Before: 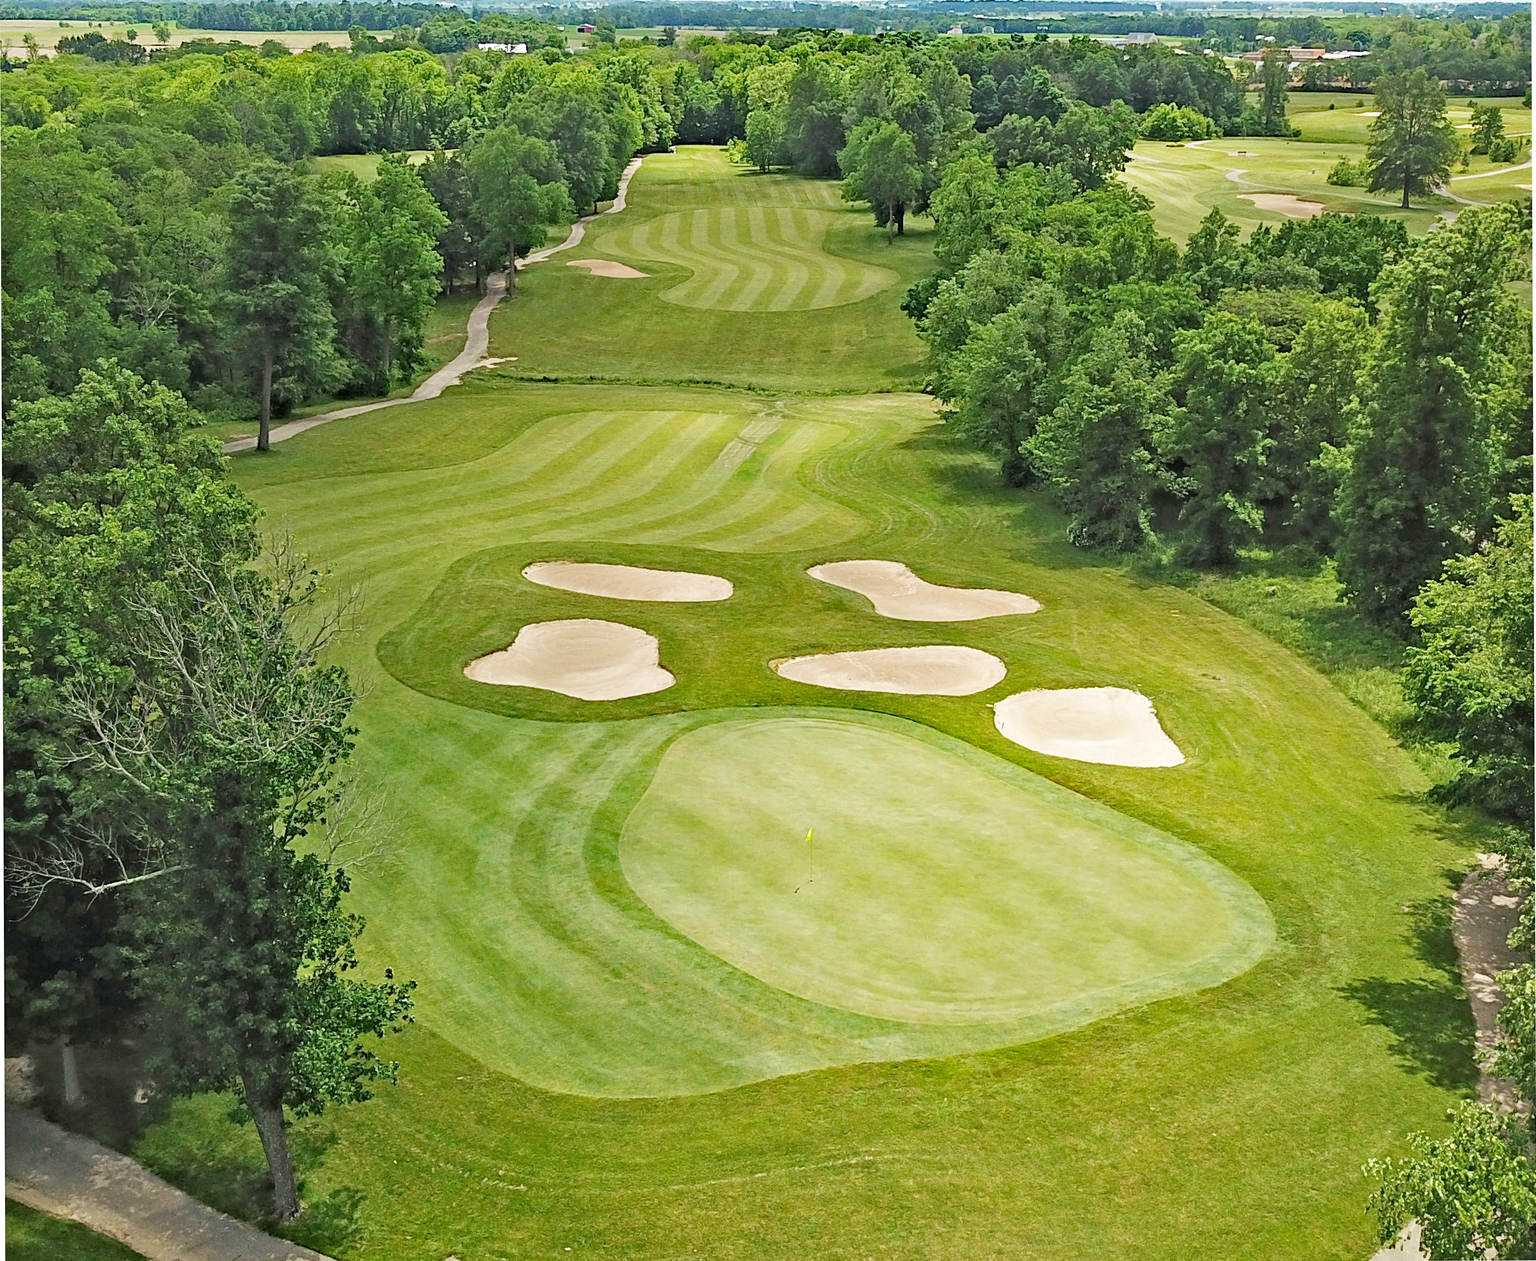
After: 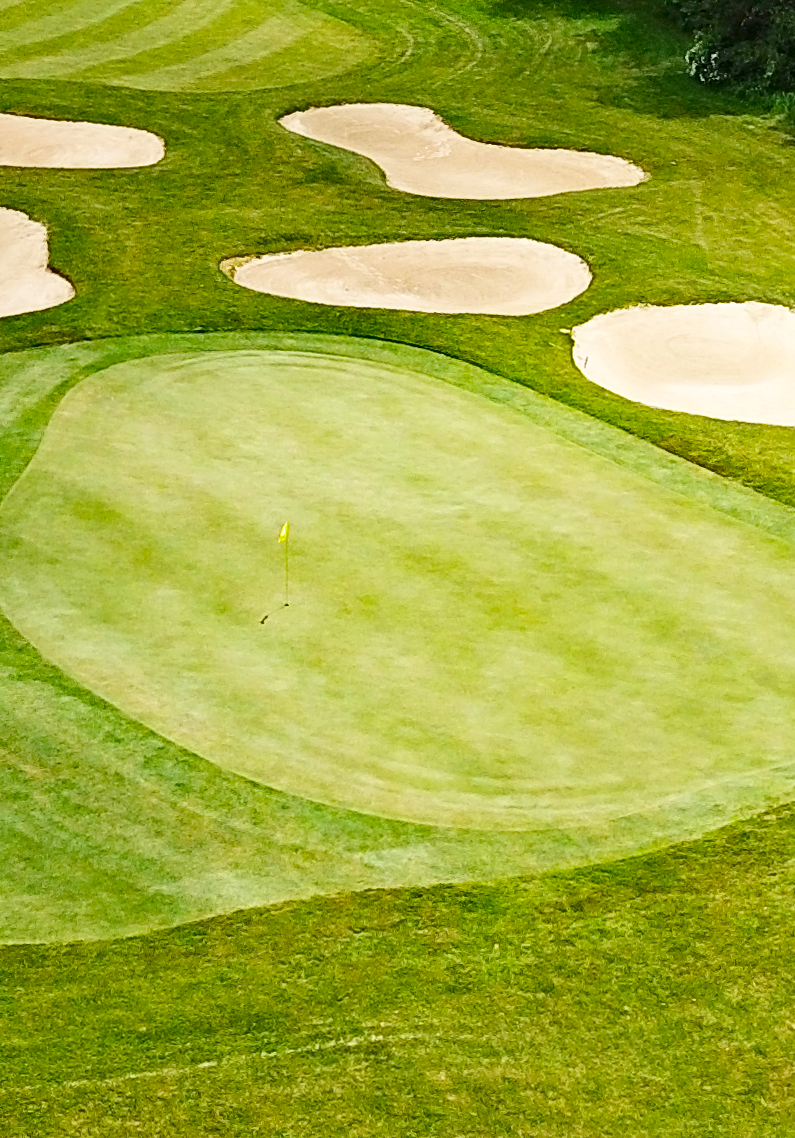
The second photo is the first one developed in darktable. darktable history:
contrast brightness saturation: contrast 0.22, brightness -0.19, saturation 0.24
crop: left 40.878%, top 39.176%, right 25.993%, bottom 3.081%
